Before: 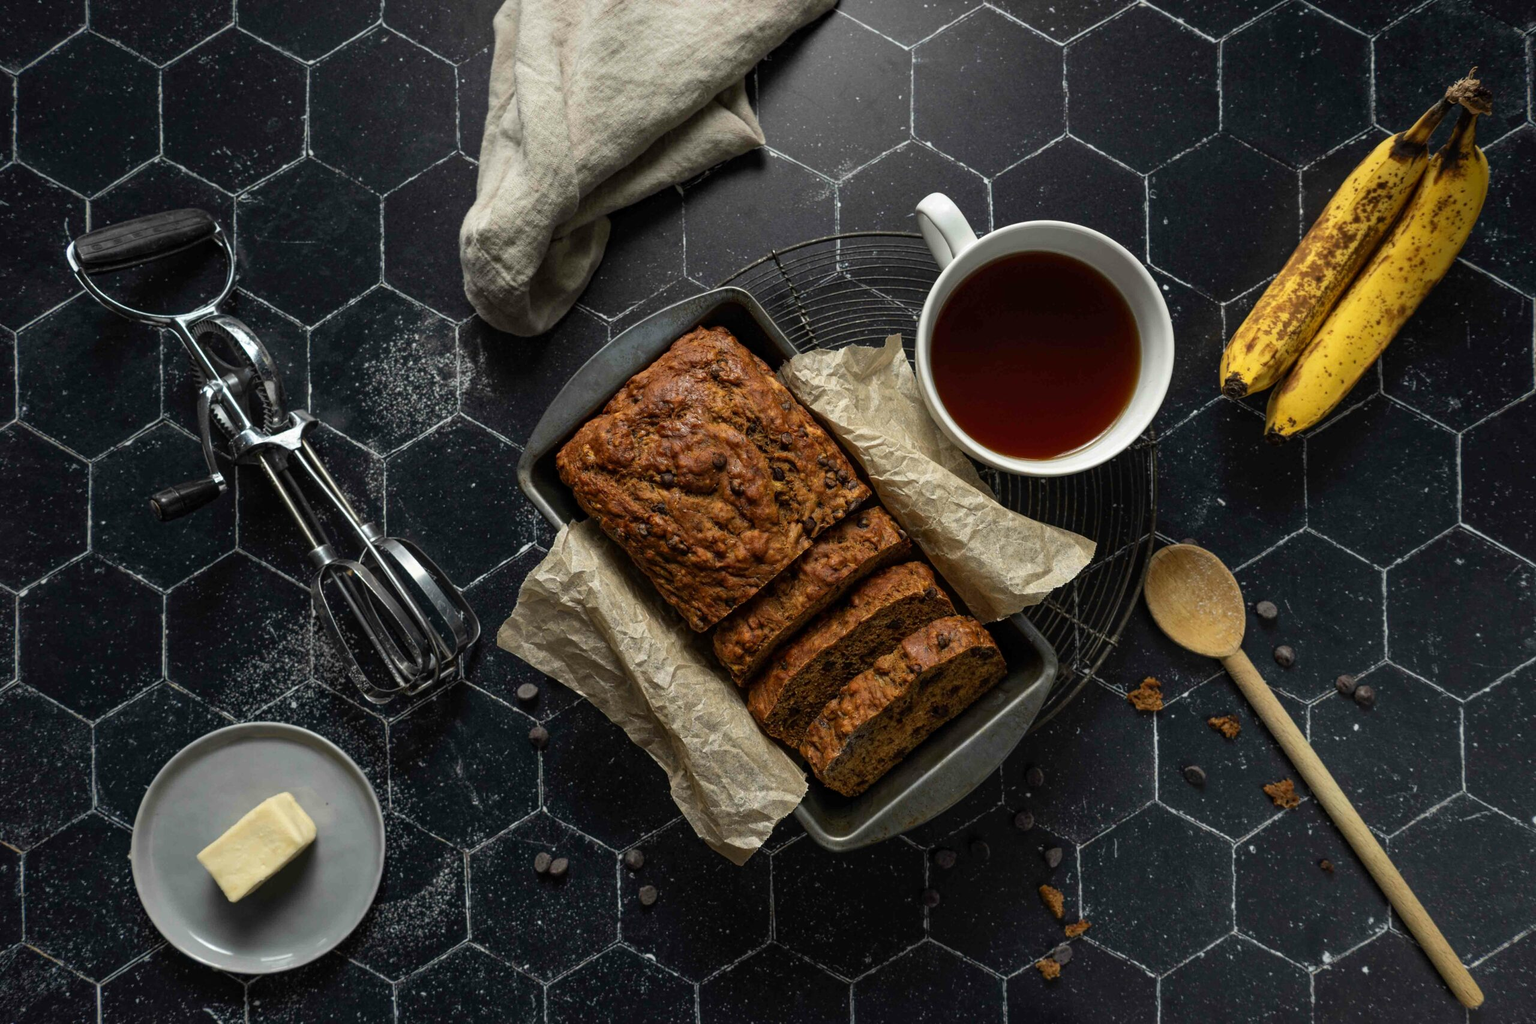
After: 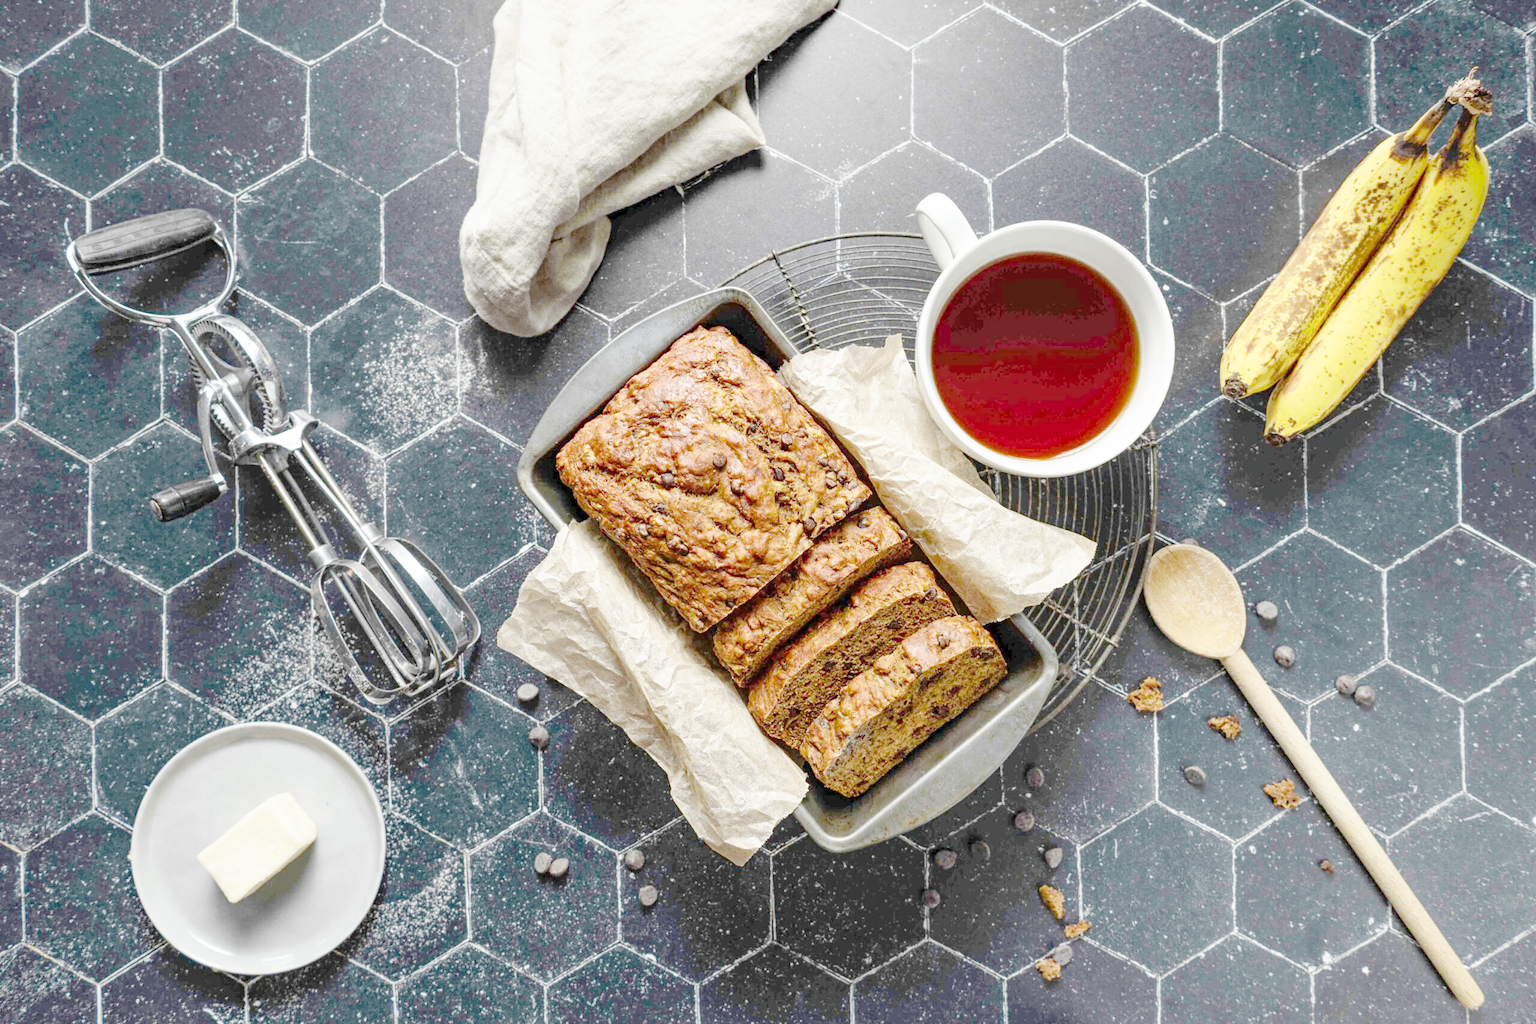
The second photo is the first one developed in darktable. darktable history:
tone curve "profile": curves: ch0 [(0, 0) (0.003, 0.003) (0.011, 0.012) (0.025, 0.026) (0.044, 0.046) (0.069, 0.072) (0.1, 0.104) (0.136, 0.141) (0.177, 0.185) (0.224, 0.247) (0.277, 0.335) (0.335, 0.447) (0.399, 0.539) (0.468, 0.636) (0.543, 0.723) (0.623, 0.803) (0.709, 0.873) (0.801, 0.936) (0.898, 0.978) (1, 1)], preserve colors none
color look up table "profile": target L [97.14, 82.06, 70.67, 68.94, 67.57, 57.61, 55.51, 41.56, 199.98, 100, 92.25, 85.86, 79.52, 82.73, 78.71, 79.84, 78.03, 75.98, 72.61, 67.09, 67.24, 61.72, 56.09, 51.23, 50.05, 45.14, 42.4, 37.16, 58.64, 55.57, 48.98, 49.82, 42.12, 34.26, 31.38, 32.61, 26.58, 23.45, 17.35, 77.96, 79.1, 75.96, 76.5, 75.67, 75.49, 57.42, 51.12, 51.26, 48.04], target a [-4.046, -0.312, -26.88, -17.96, -0.487, -41.38, -33.31, -10.73, 0.003, -0.132, -0.506, -0.474, -6.816, 5.817, -10.11, 1.736, -3.583, -0.16, -0.281, 15.99, 18.98, 22.48, 32.91, 48.41, 0.226, 57.79, 55.36, 16.1, 7.254, 47, 51.89, 25.09, 7.433, 0.113, 17.87, 10.69, 0.084, 0.247, 0.165, -5.904, -0.976, -1.005, -2.628, -3.345, -2.471, -17.14, -17.81, -3.472, -3.009], target b [4.48, 0.728, 54.25, 1.104, 0.493, 20.33, 27.46, 19.72, -0.03, 1.639, 2.487, 3.167, 74.62, 0.274, 73.92, 0.404, 2.872, 0.381, 1.402, 60.93, 12.75, 53.3, 46.28, 12.28, 0.541, 24.3, 26.25, 11.77, -19.66, -13.07, -1.858, -23.98, -40.34, -0.052, -17.58, -46.32, -0.479, -0.248, -0.023, -2.553, -0.326, -6.306, -4.025, -5.383, -1.955, -16.3, -20.44, -19.56, -35.66], num patches 49
